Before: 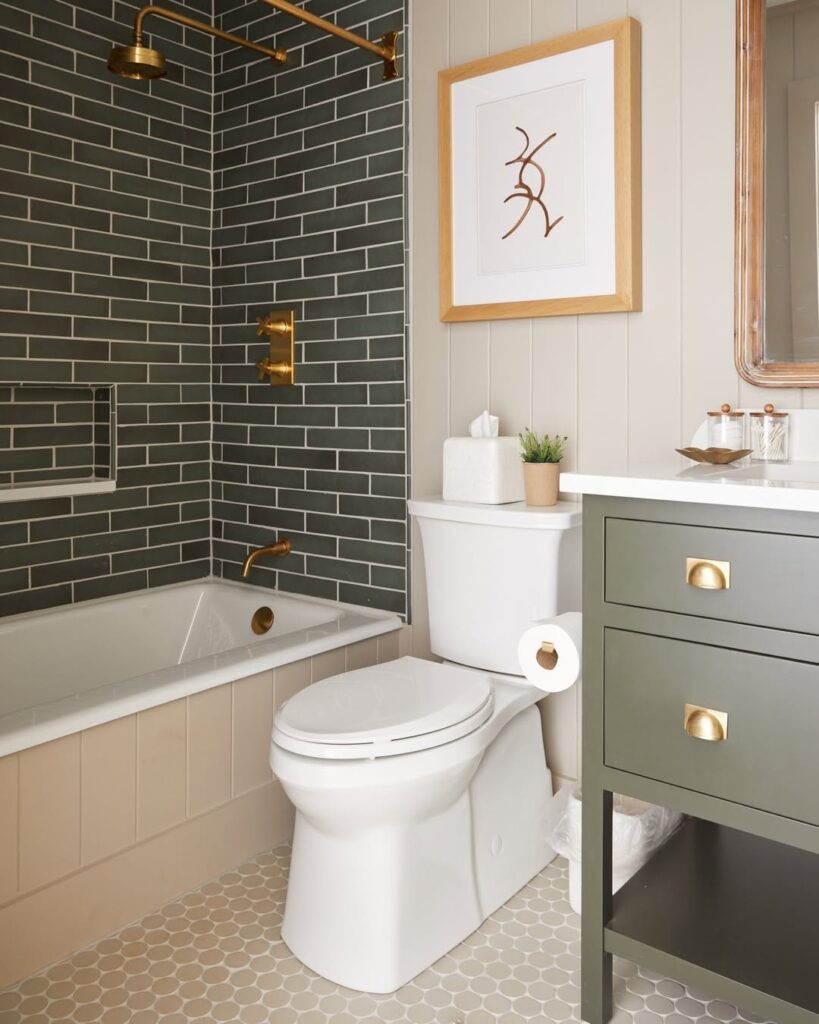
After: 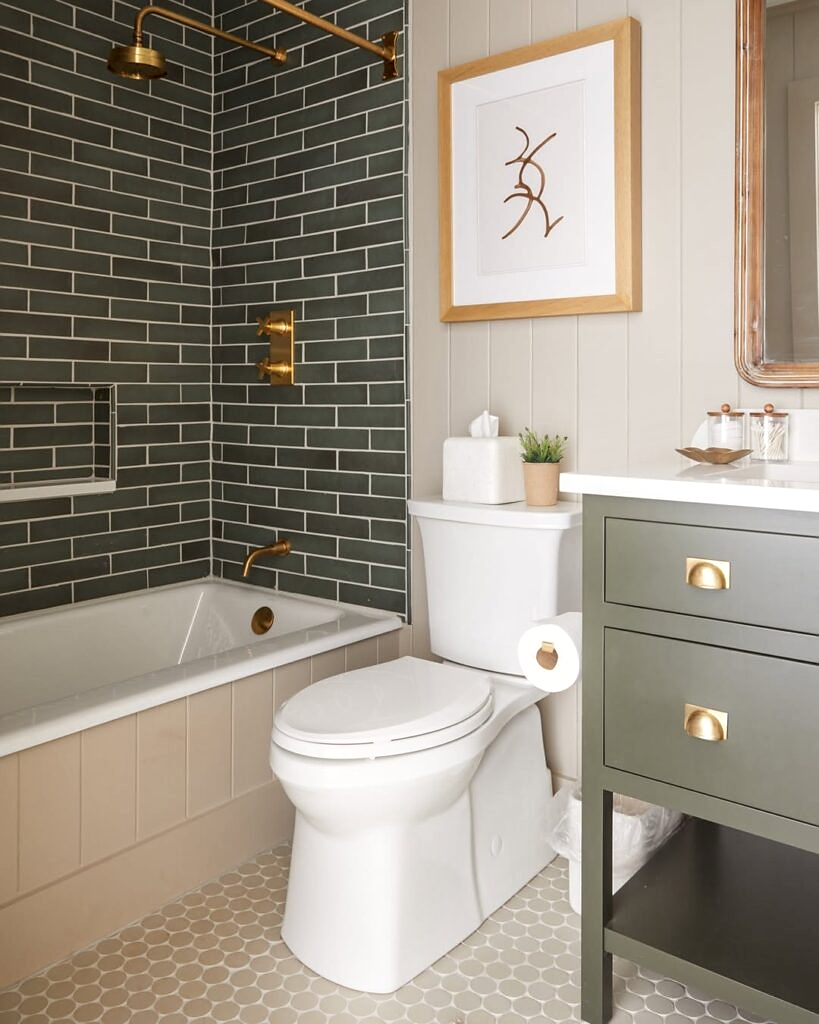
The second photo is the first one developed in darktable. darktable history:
bloom: size 9%, threshold 100%, strength 7%
local contrast: on, module defaults
sharpen: radius 1, threshold 1
